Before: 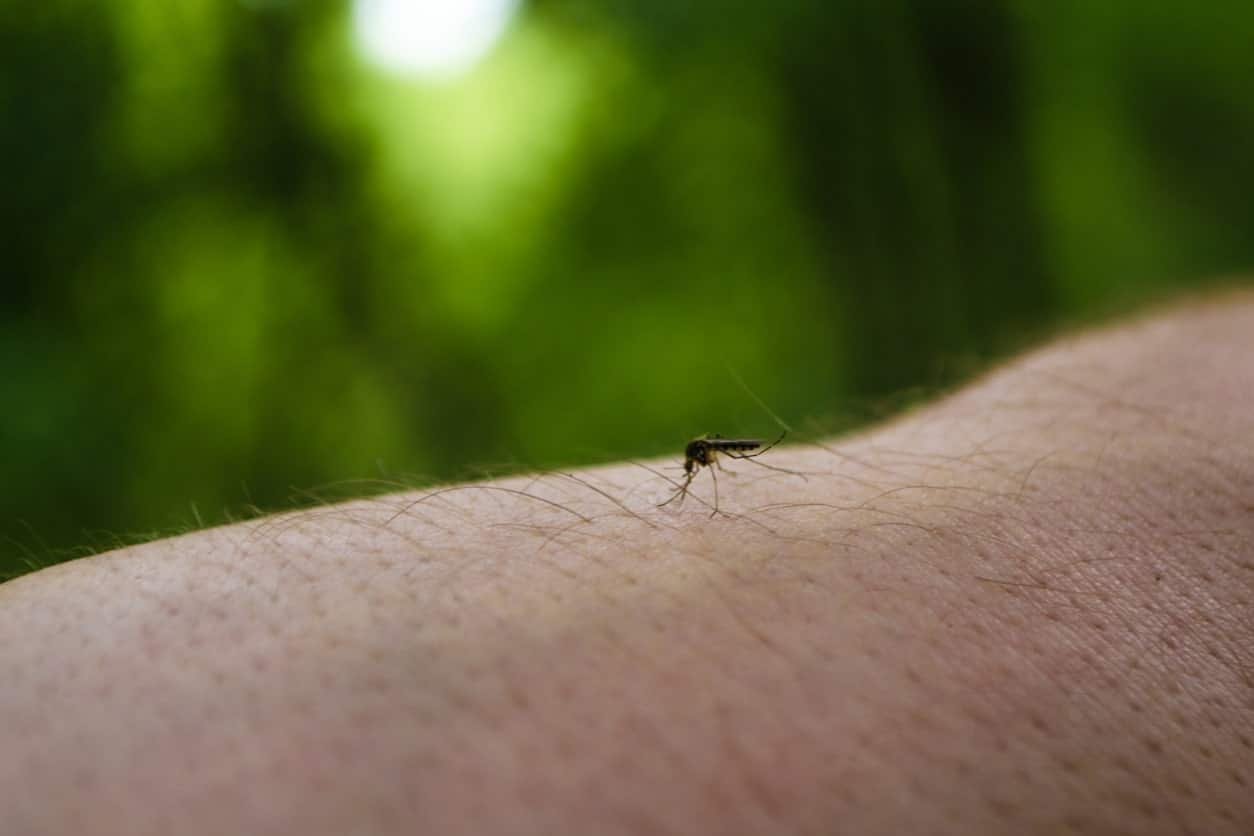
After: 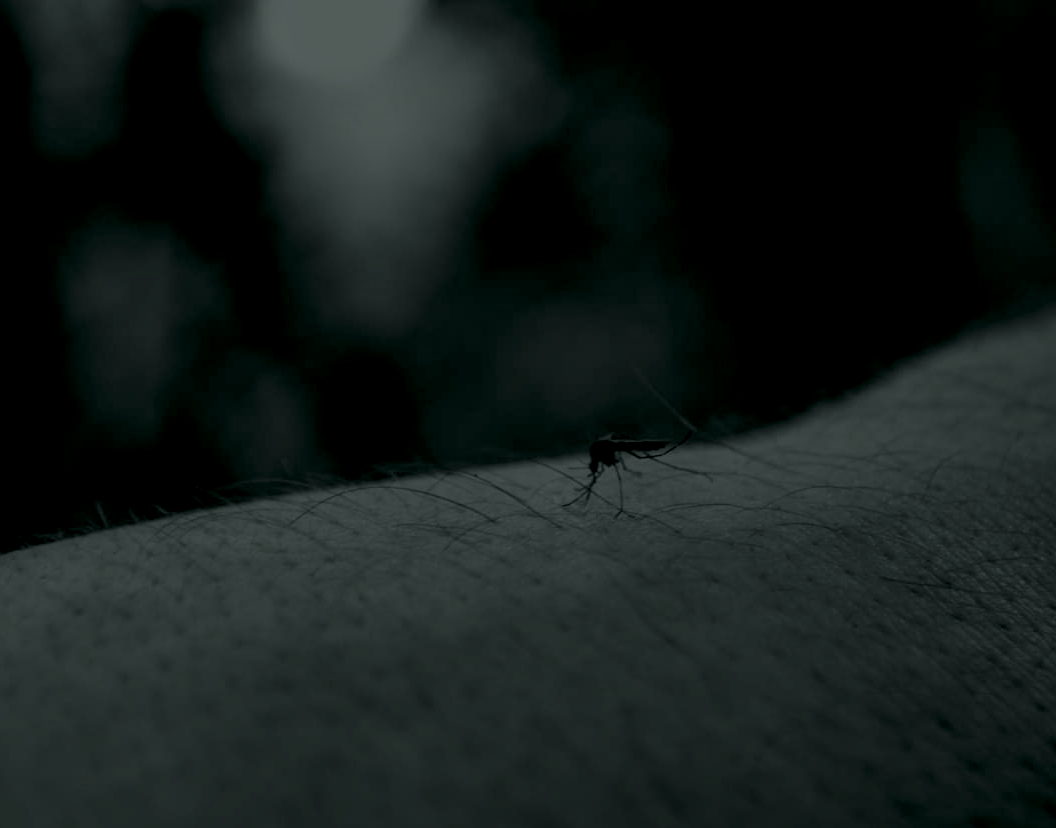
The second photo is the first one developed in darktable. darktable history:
local contrast: on, module defaults
crop: left 7.598%, right 7.873%
filmic rgb: black relative exposure -8.2 EV, white relative exposure 2.2 EV, threshold 3 EV, hardness 7.11, latitude 75%, contrast 1.325, highlights saturation mix -2%, shadows ↔ highlights balance 30%, preserve chrominance no, color science v5 (2021), contrast in shadows safe, contrast in highlights safe, enable highlight reconstruction true
colorize: hue 90°, saturation 19%, lightness 1.59%, version 1
